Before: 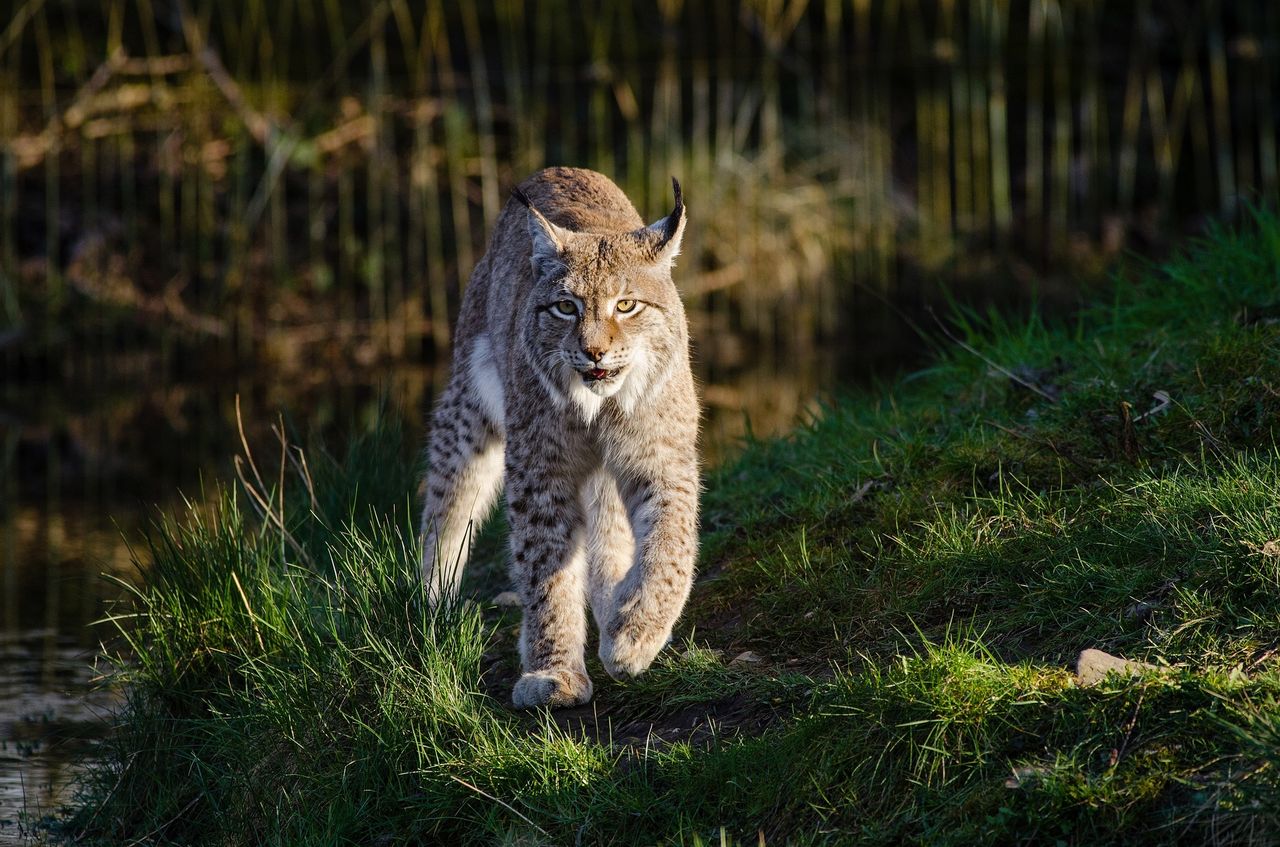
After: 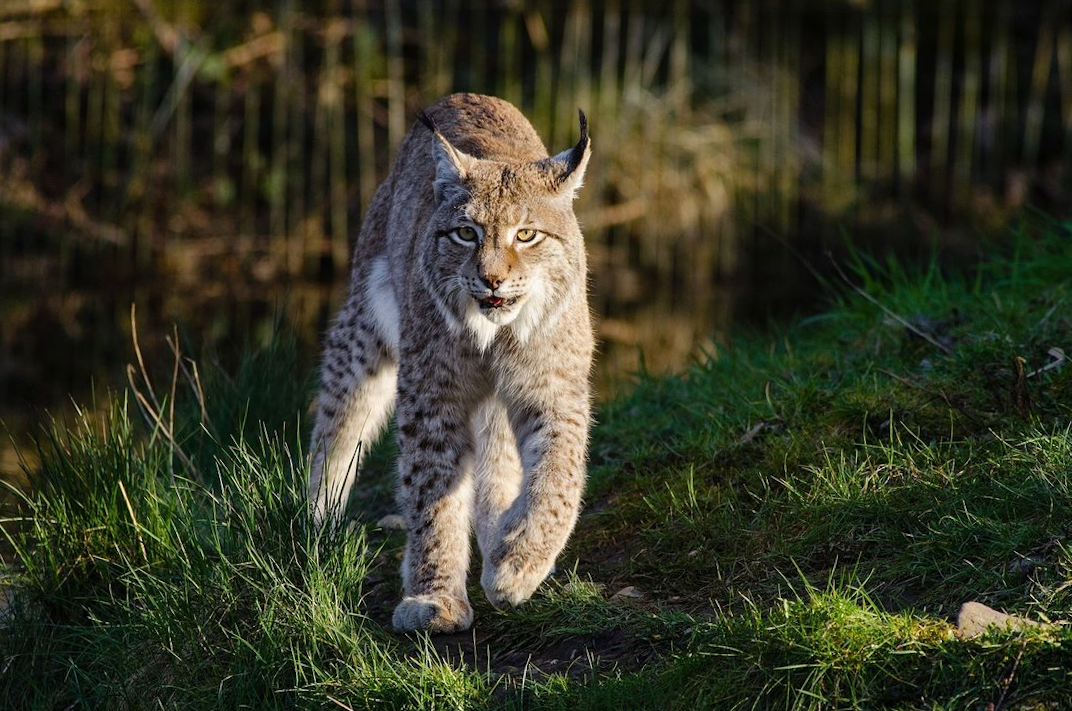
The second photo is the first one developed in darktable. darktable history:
crop and rotate: angle -2.95°, left 5.171%, top 5.157%, right 4.639%, bottom 4.447%
